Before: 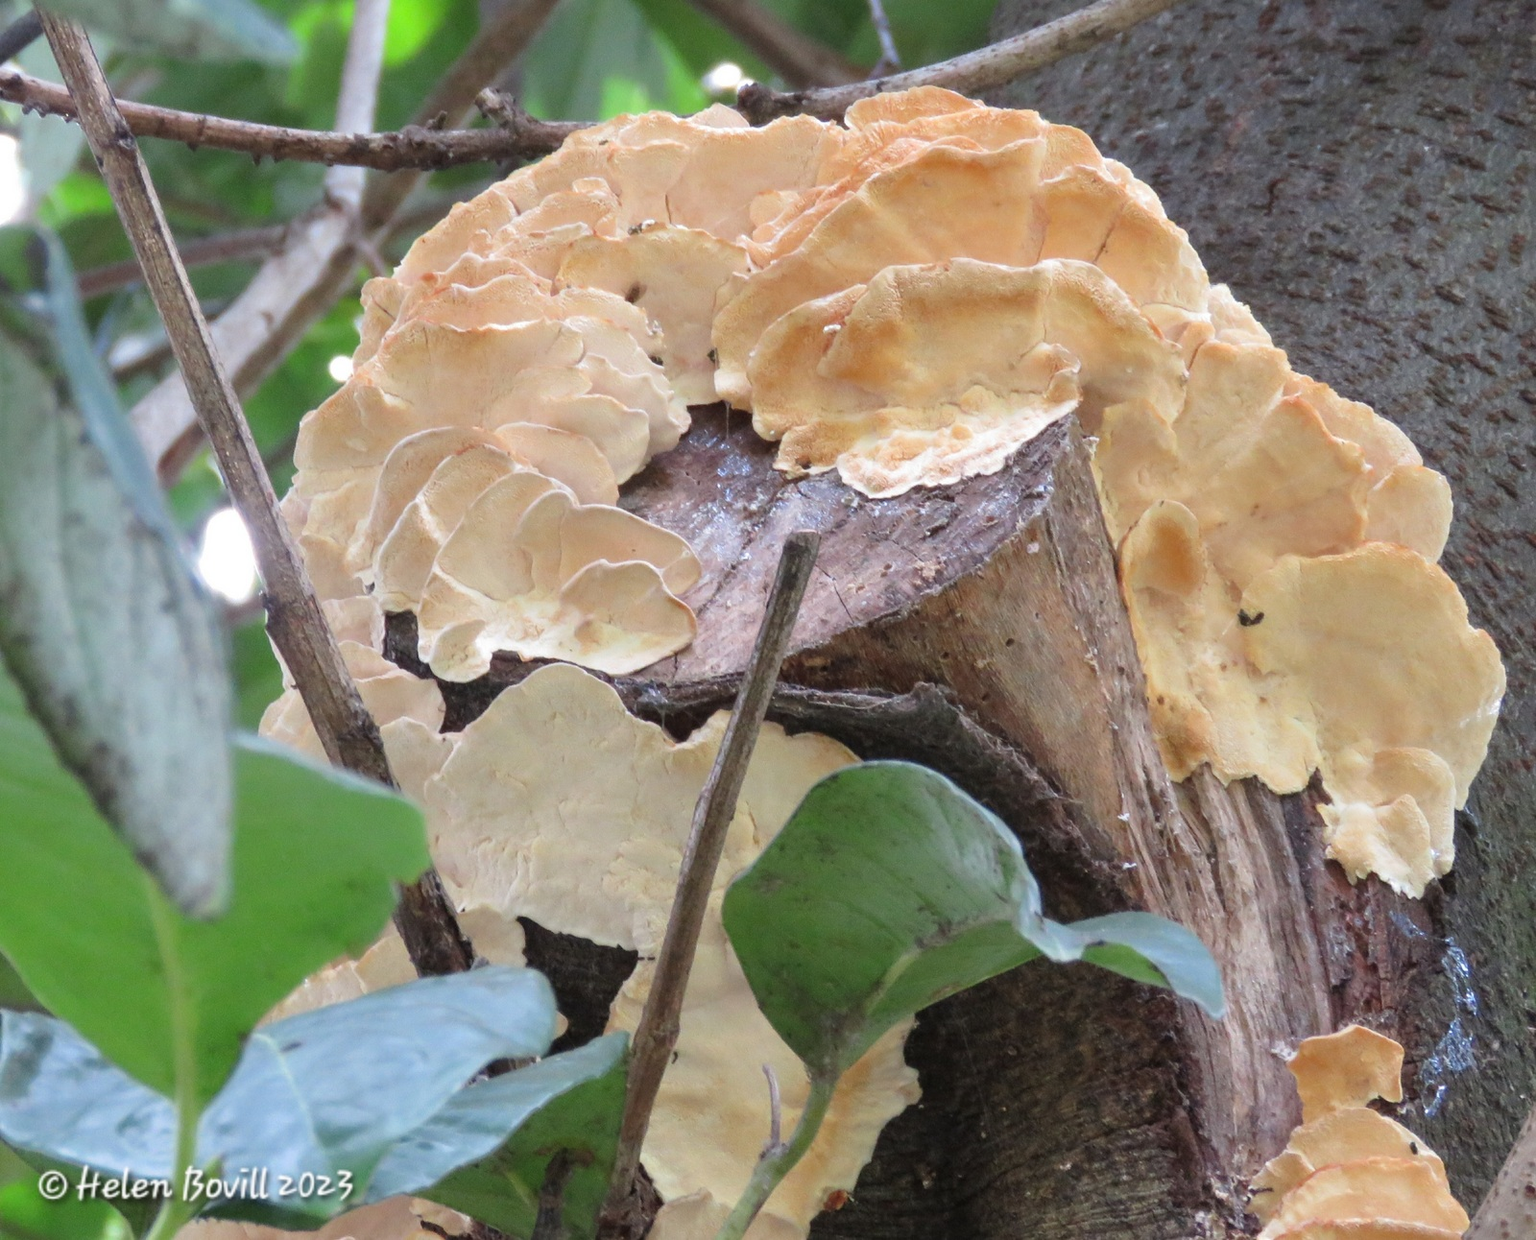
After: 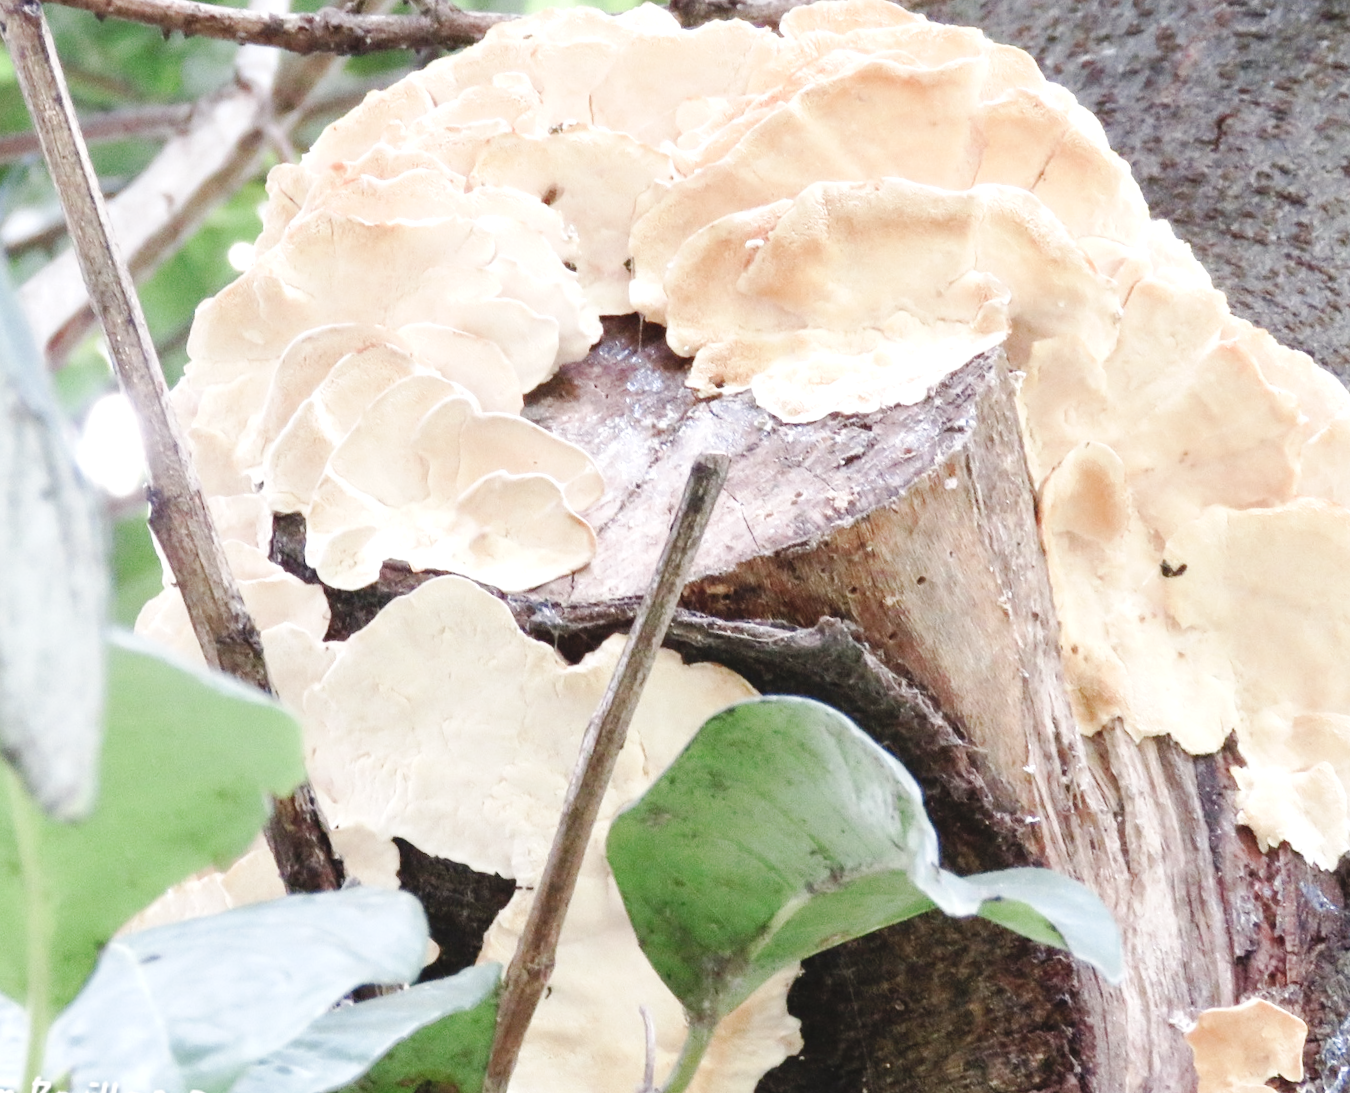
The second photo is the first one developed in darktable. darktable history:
exposure: black level correction 0, exposure 0.693 EV, compensate highlight preservation false
color balance rgb: highlights gain › chroma 0.81%, highlights gain › hue 55.37°, global offset › luminance 0.726%, linear chroma grading › shadows -2.24%, linear chroma grading › highlights -14.025%, linear chroma grading › global chroma -9.791%, linear chroma grading › mid-tones -9.901%, perceptual saturation grading › global saturation -10.434%, perceptual saturation grading › highlights -27.596%, perceptual saturation grading › shadows 21.89%, global vibrance 20%
crop and rotate: angle -3.22°, left 5.217%, top 5.186%, right 4.664%, bottom 4.4%
base curve: curves: ch0 [(0, 0) (0.036, 0.025) (0.121, 0.166) (0.206, 0.329) (0.605, 0.79) (1, 1)], preserve colors none
